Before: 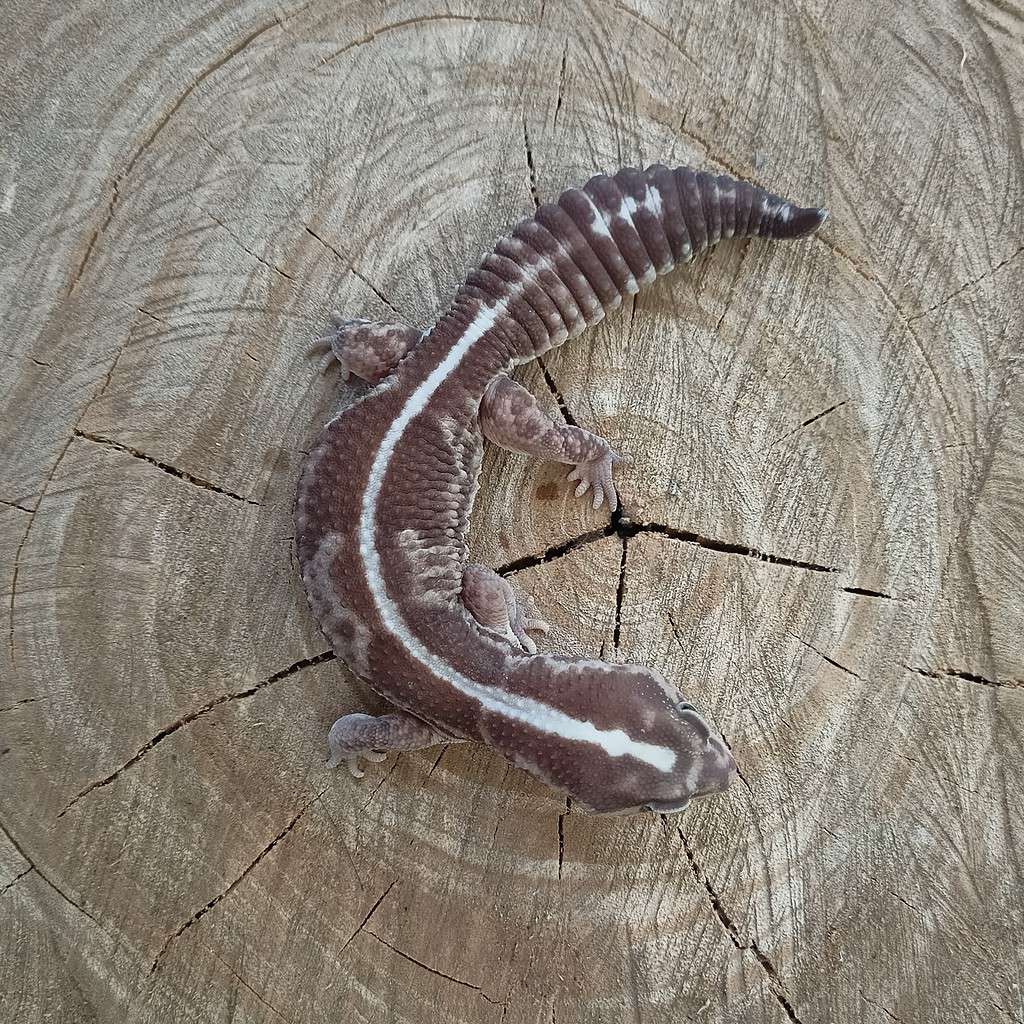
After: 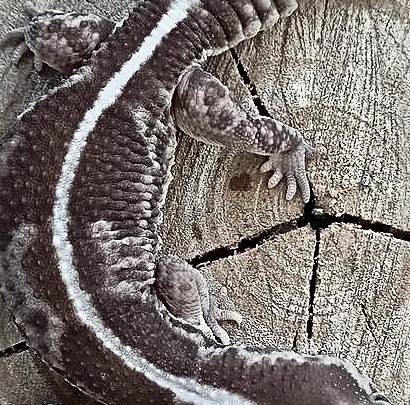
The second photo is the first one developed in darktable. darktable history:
crop: left 30.049%, top 30.178%, right 29.858%, bottom 30.226%
contrast brightness saturation: contrast 0.246, saturation -0.314
sharpen: radius 3.993
